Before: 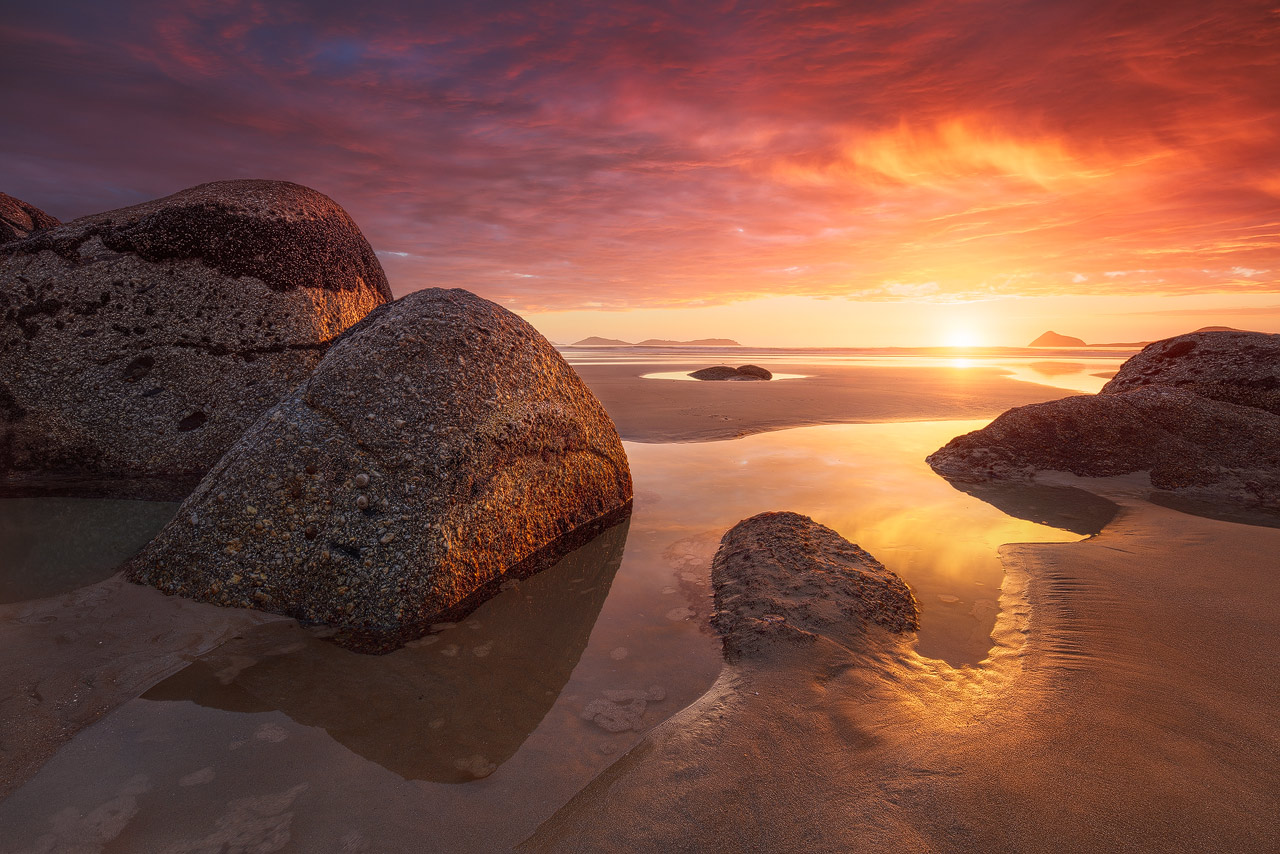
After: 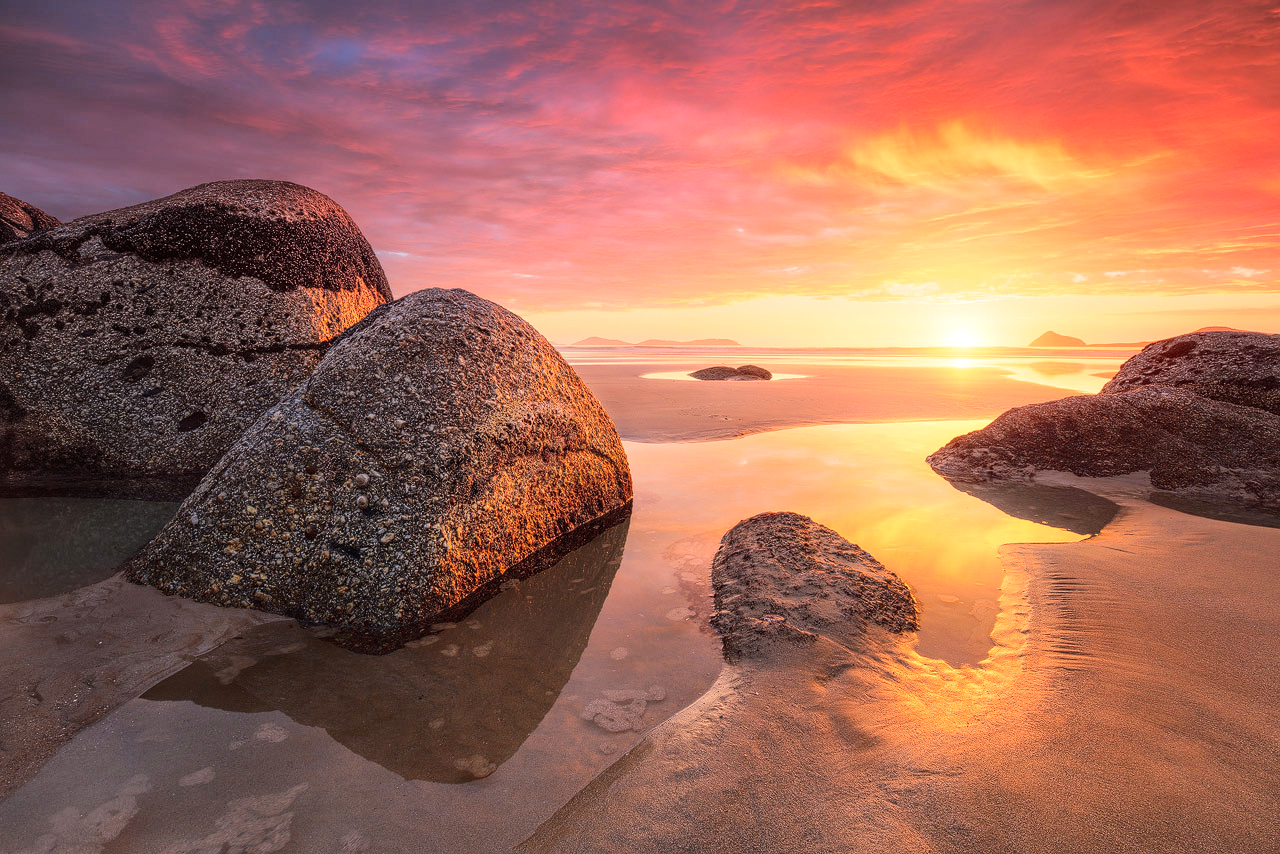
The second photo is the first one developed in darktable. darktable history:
tone equalizer: -7 EV 0.159 EV, -6 EV 0.582 EV, -5 EV 1.16 EV, -4 EV 1.32 EV, -3 EV 1.13 EV, -2 EV 0.6 EV, -1 EV 0.147 EV, edges refinement/feathering 500, mask exposure compensation -1.57 EV, preserve details no
